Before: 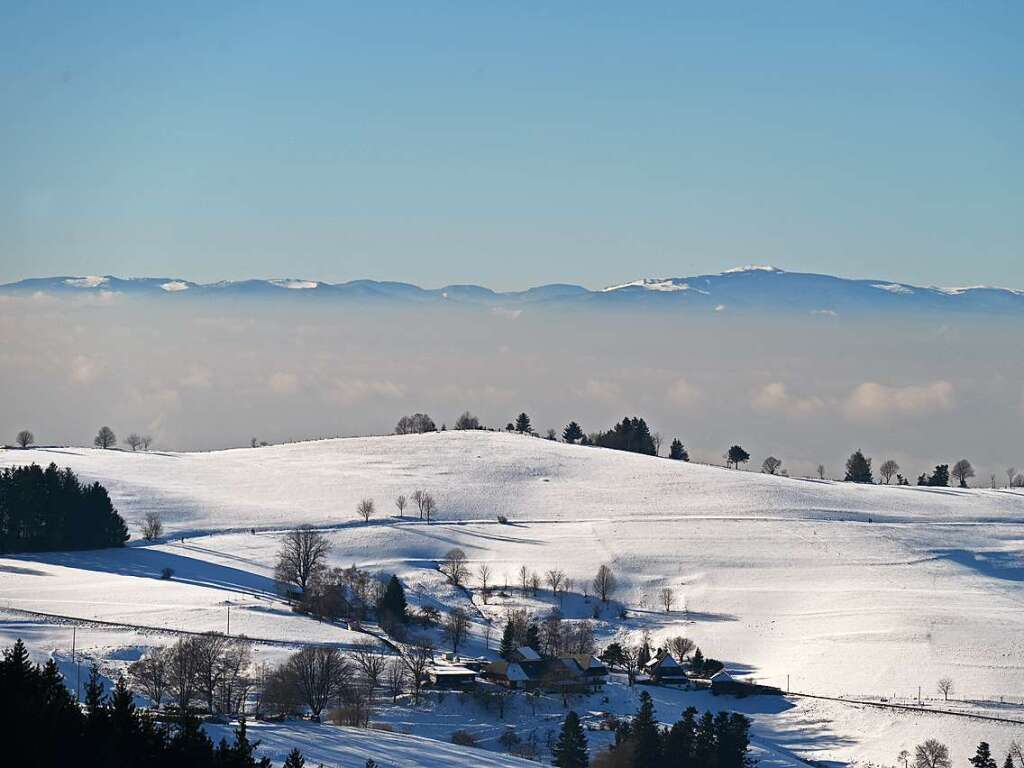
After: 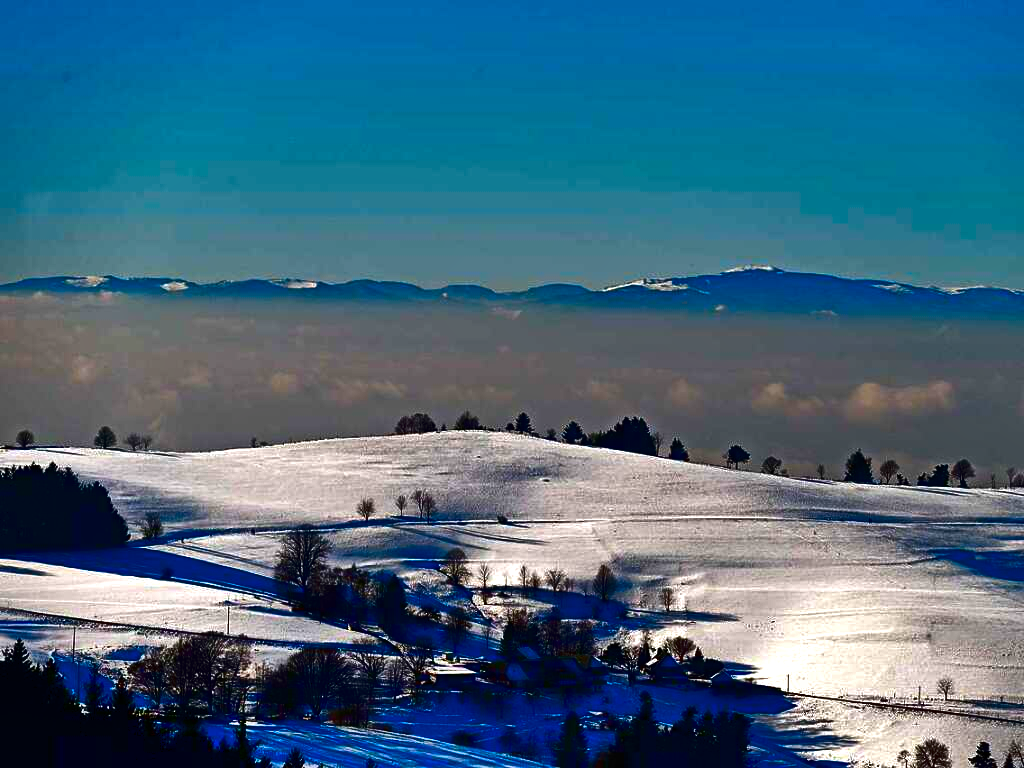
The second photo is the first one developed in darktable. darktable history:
exposure: exposure 0.234 EV, compensate exposure bias true, compensate highlight preservation false
contrast brightness saturation: brightness -0.996, saturation 0.983
shadows and highlights: shadows 60.22, soften with gaussian
